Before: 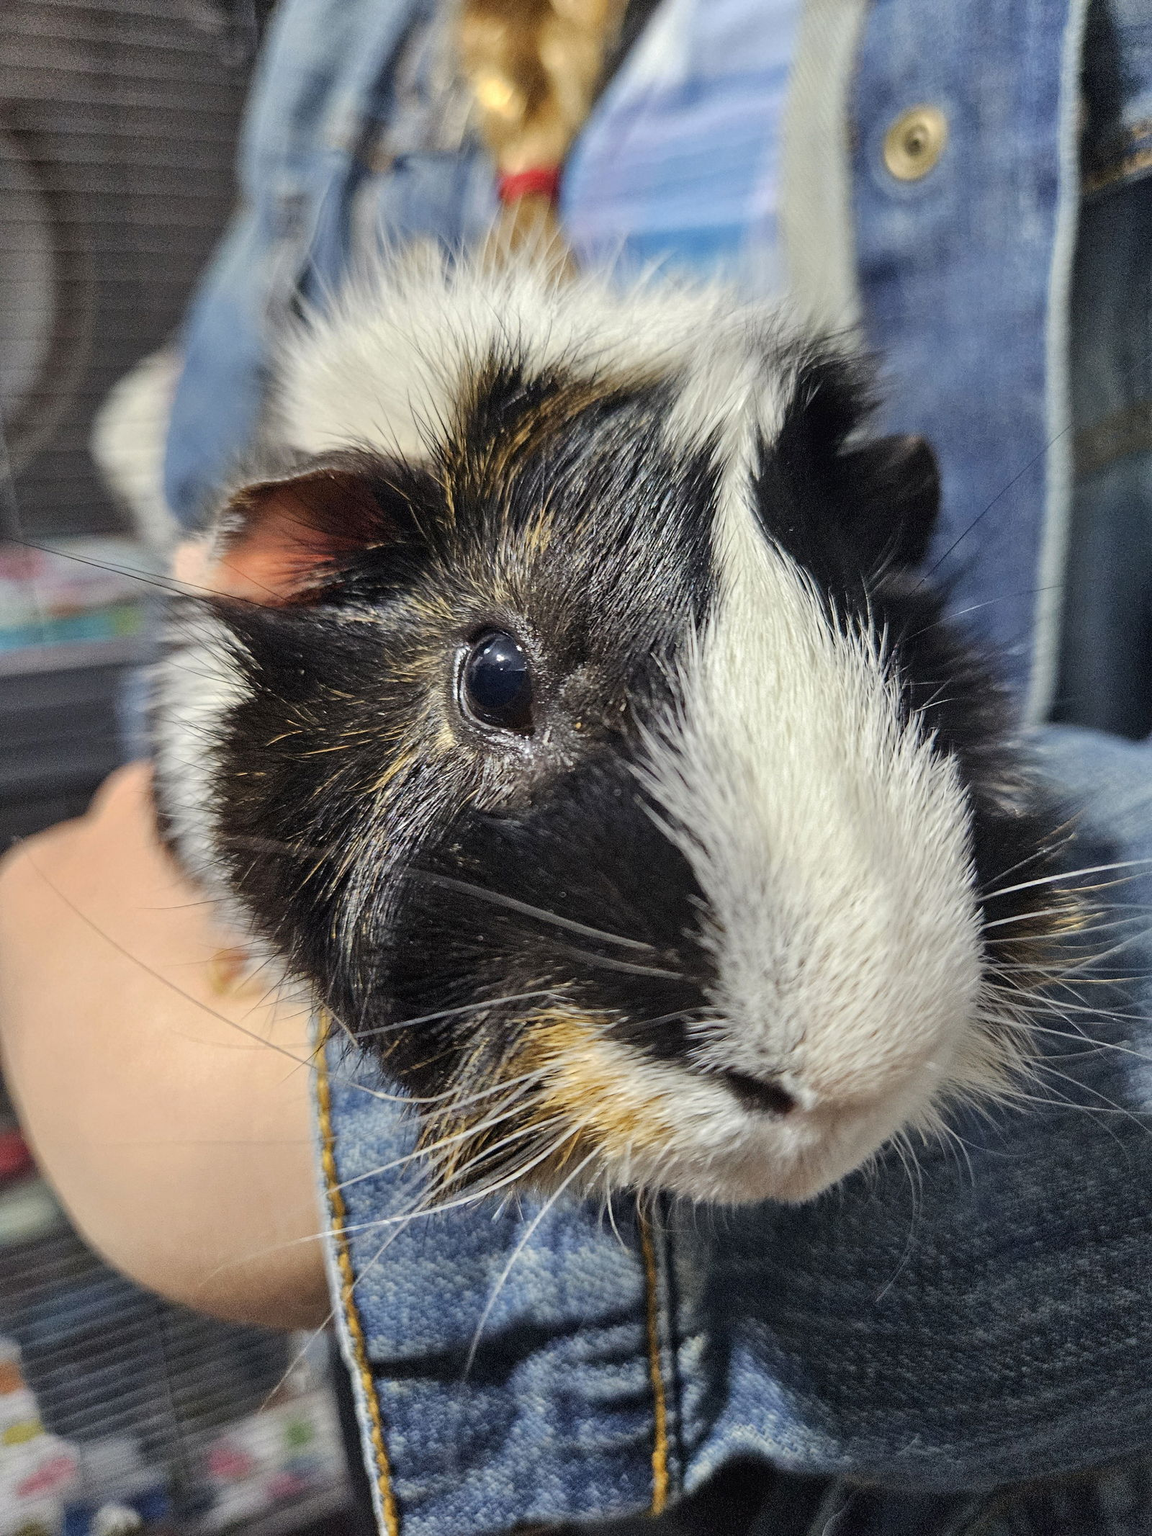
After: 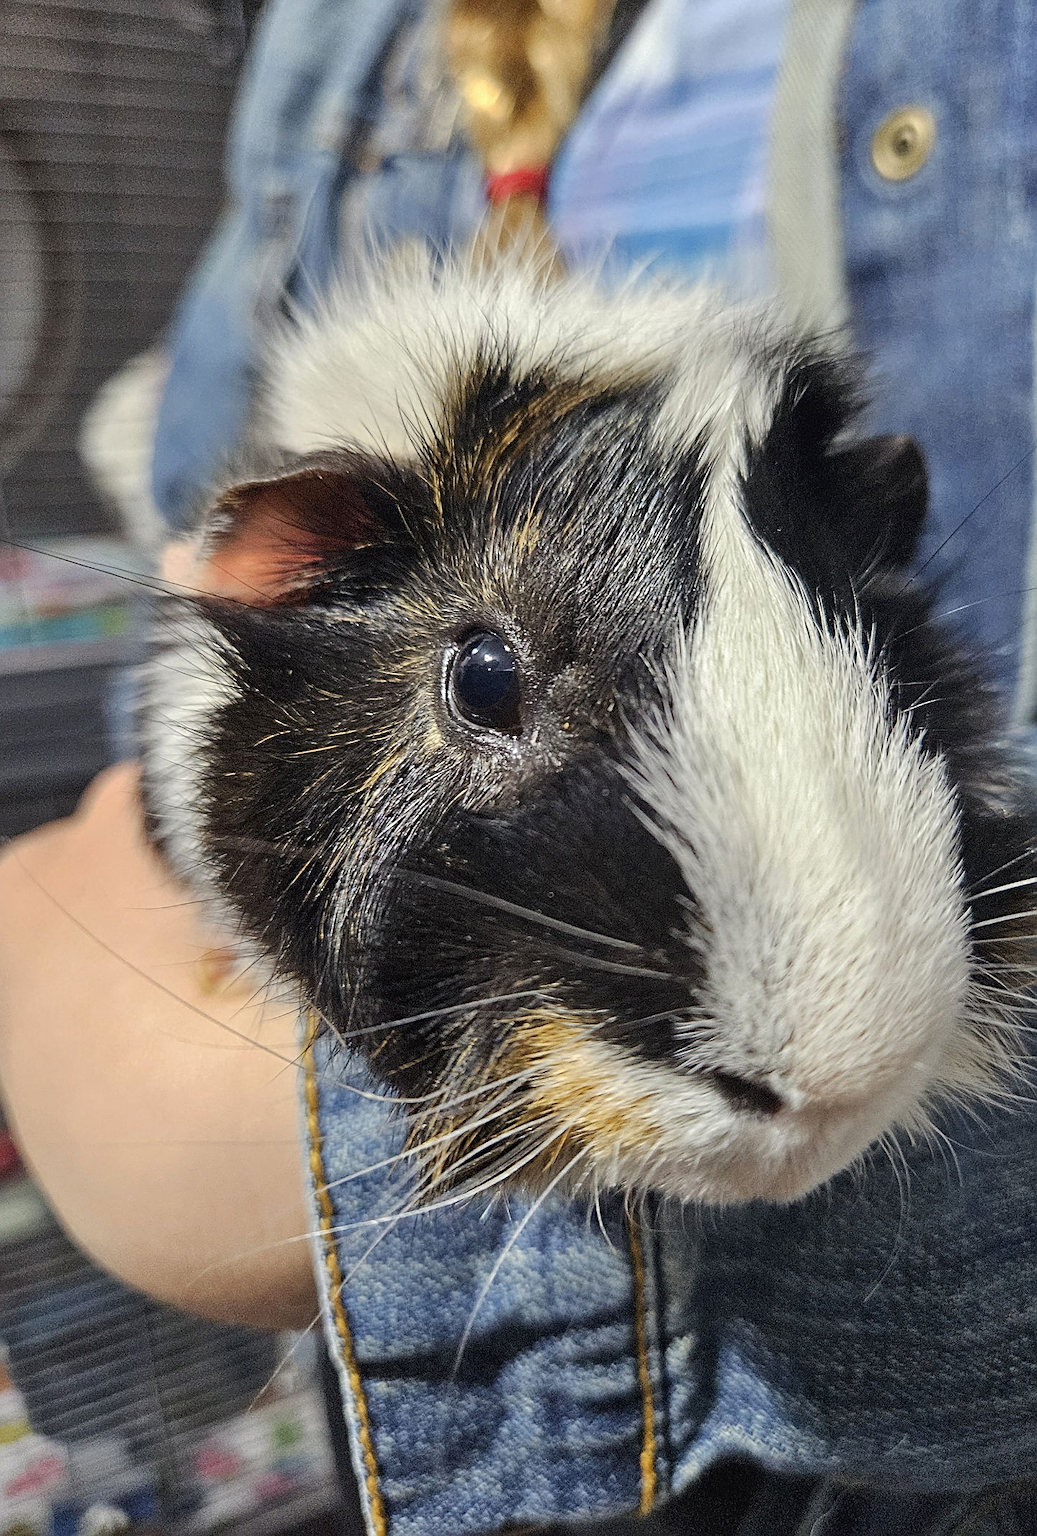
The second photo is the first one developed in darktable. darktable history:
local contrast: mode bilateral grid, contrast 100, coarseness 100, detail 94%, midtone range 0.2
sharpen: on, module defaults
crop and rotate: left 1.088%, right 8.807%
